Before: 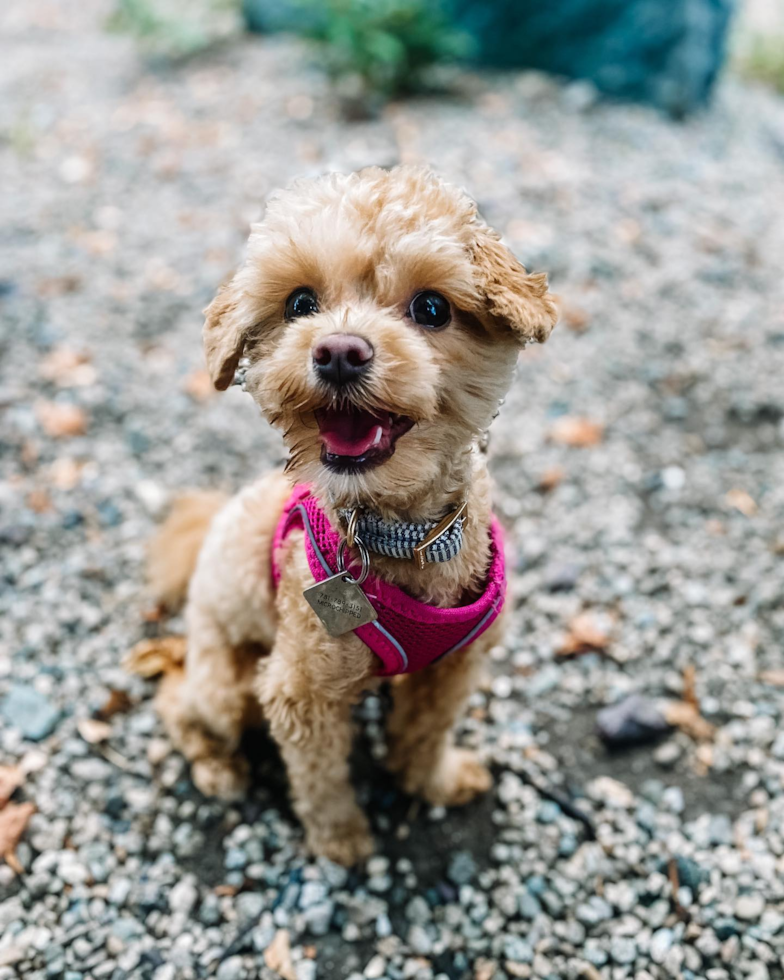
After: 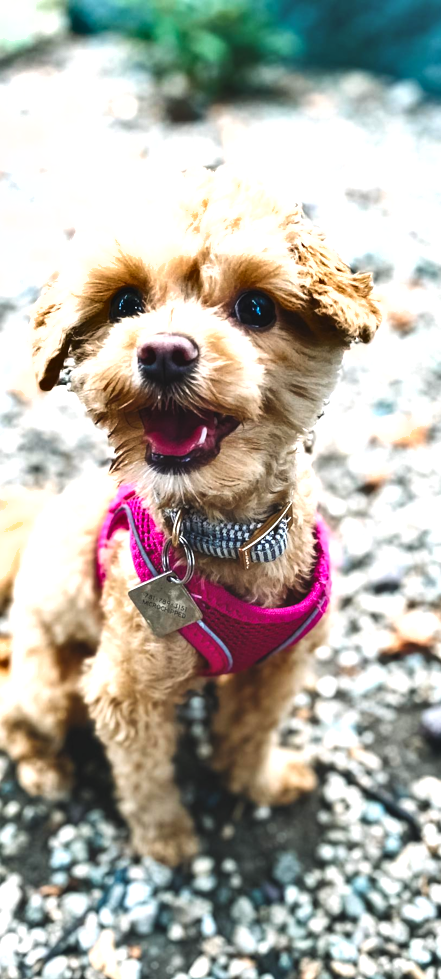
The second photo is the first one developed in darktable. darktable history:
exposure: black level correction -0.005, exposure 1.004 EV, compensate exposure bias true, compensate highlight preservation false
shadows and highlights: shadows 60.65, soften with gaussian
crop and rotate: left 22.389%, right 21.324%
